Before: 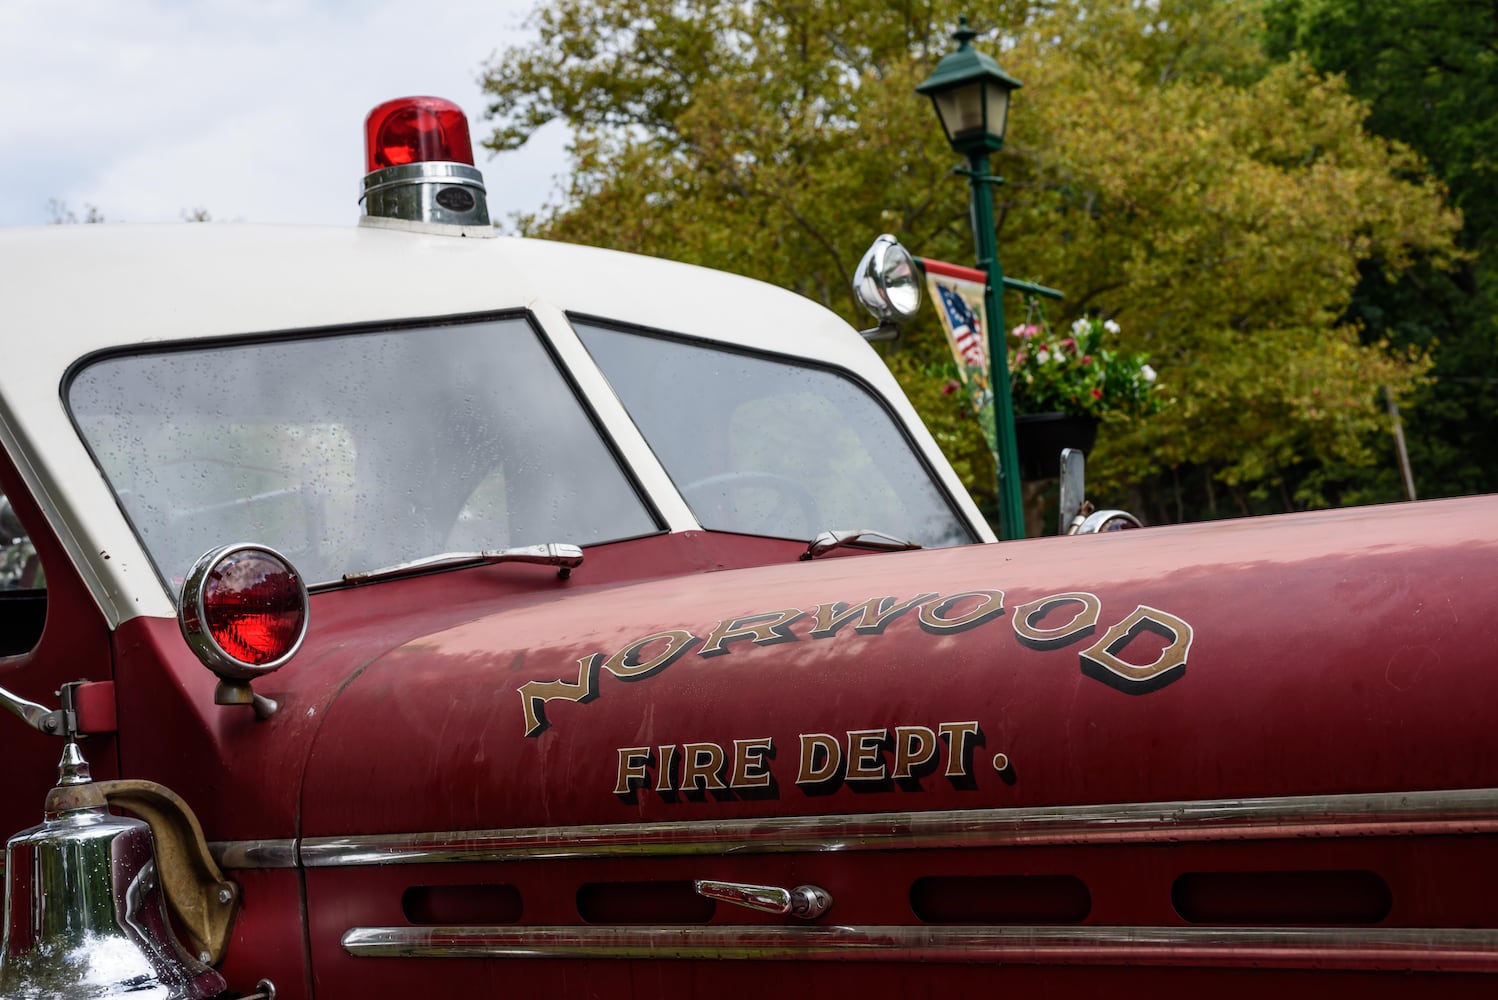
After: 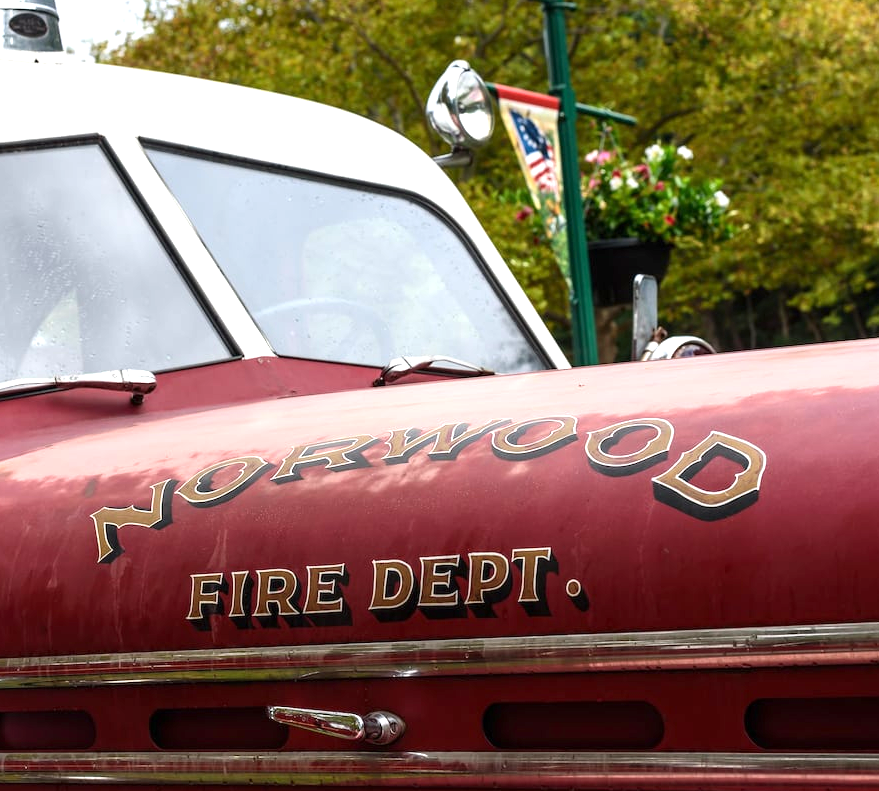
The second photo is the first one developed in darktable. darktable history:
crop and rotate: left 28.533%, top 17.499%, right 12.749%, bottom 3.35%
exposure: exposure 0.918 EV, compensate highlight preservation false
